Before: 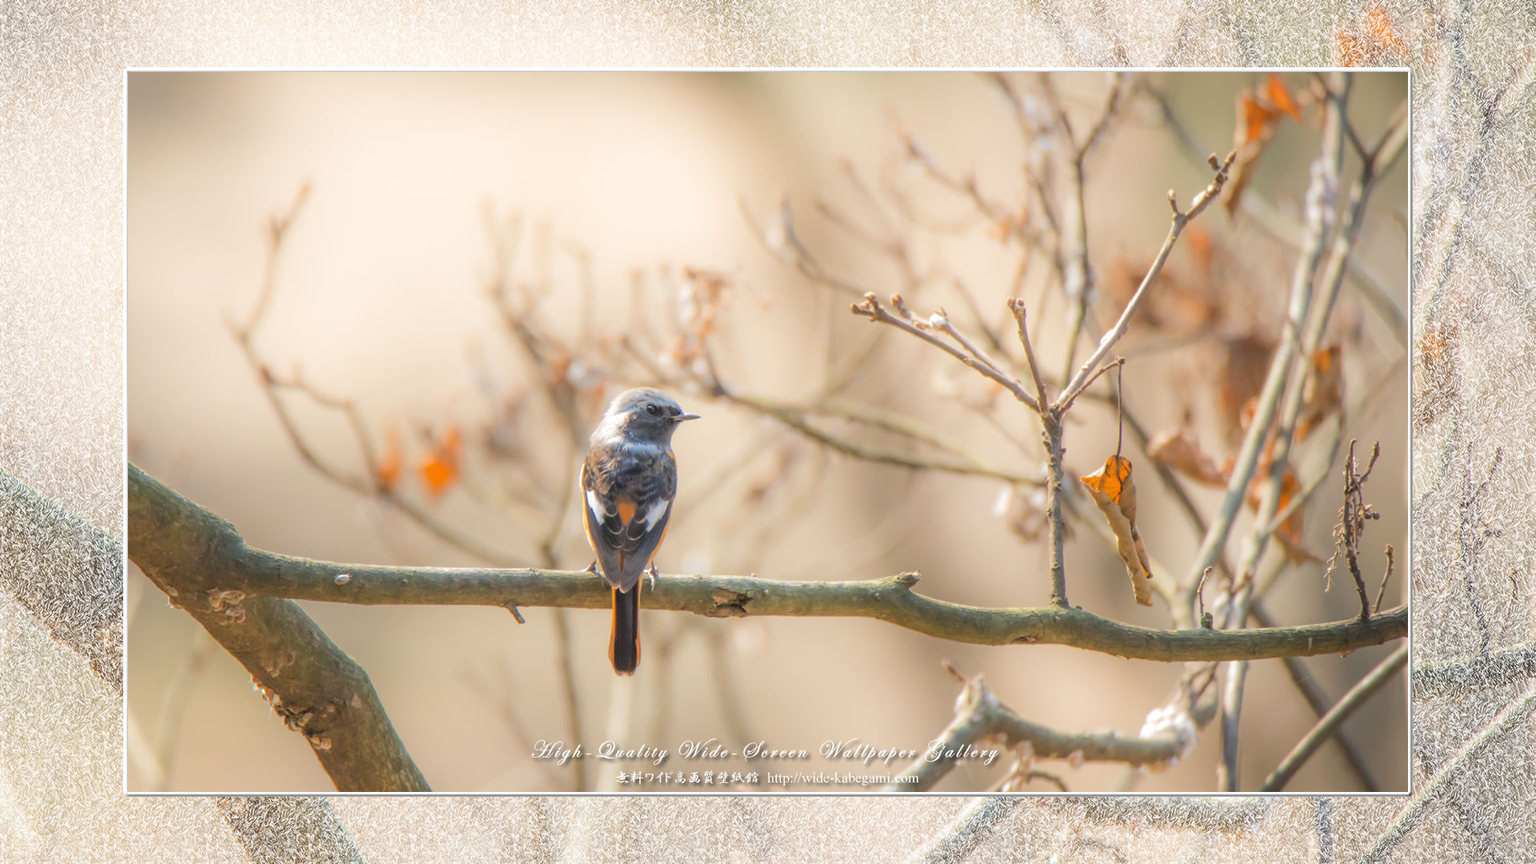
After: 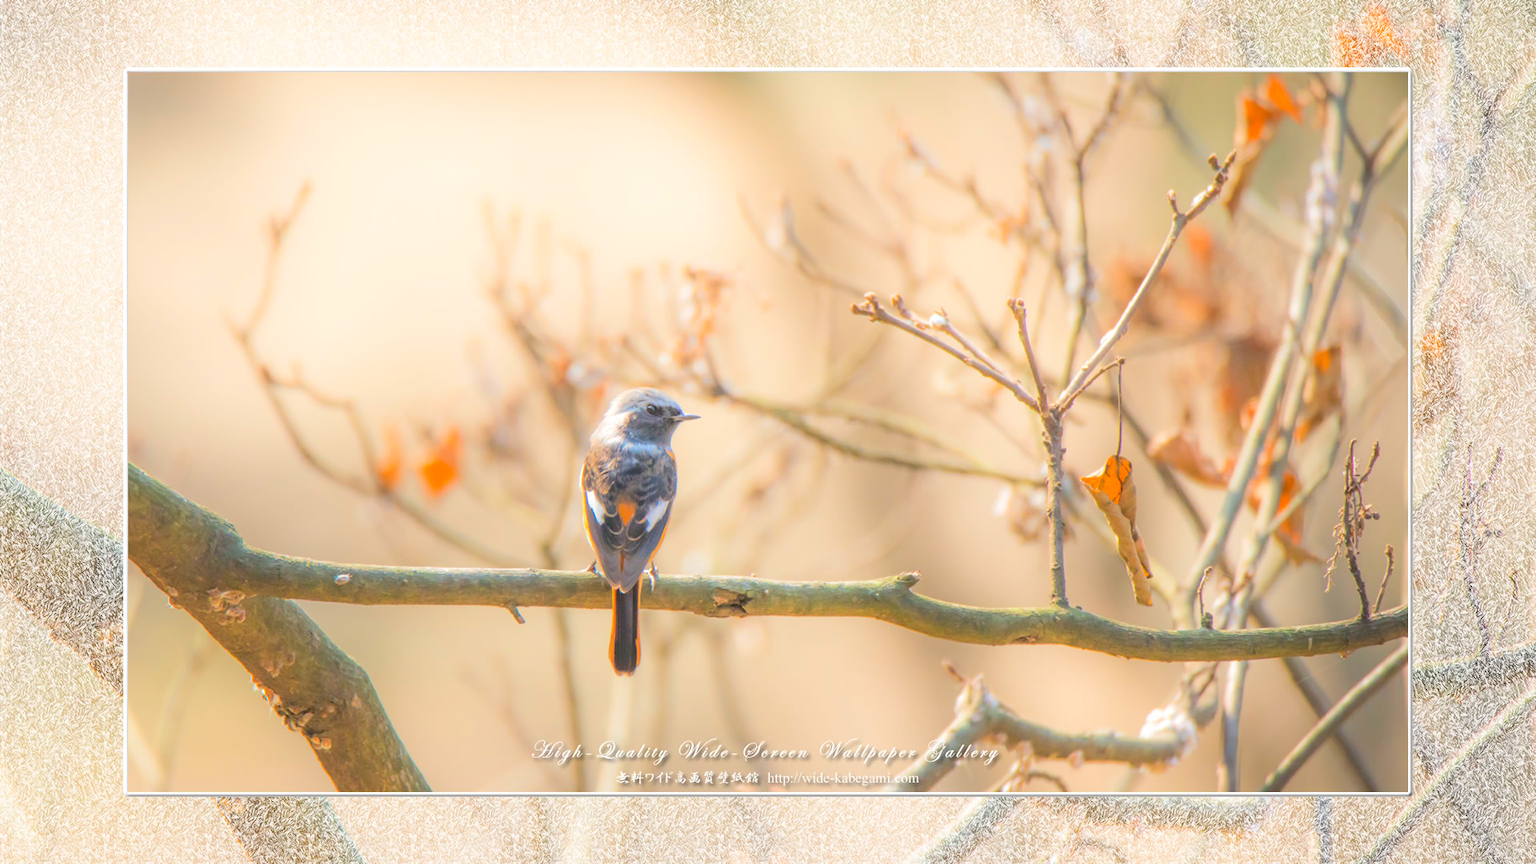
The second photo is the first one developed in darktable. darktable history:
sharpen: radius 2.883, amount 0.868, threshold 47.523
white balance: emerald 1
contrast brightness saturation: contrast 0.07, brightness 0.18, saturation 0.4
